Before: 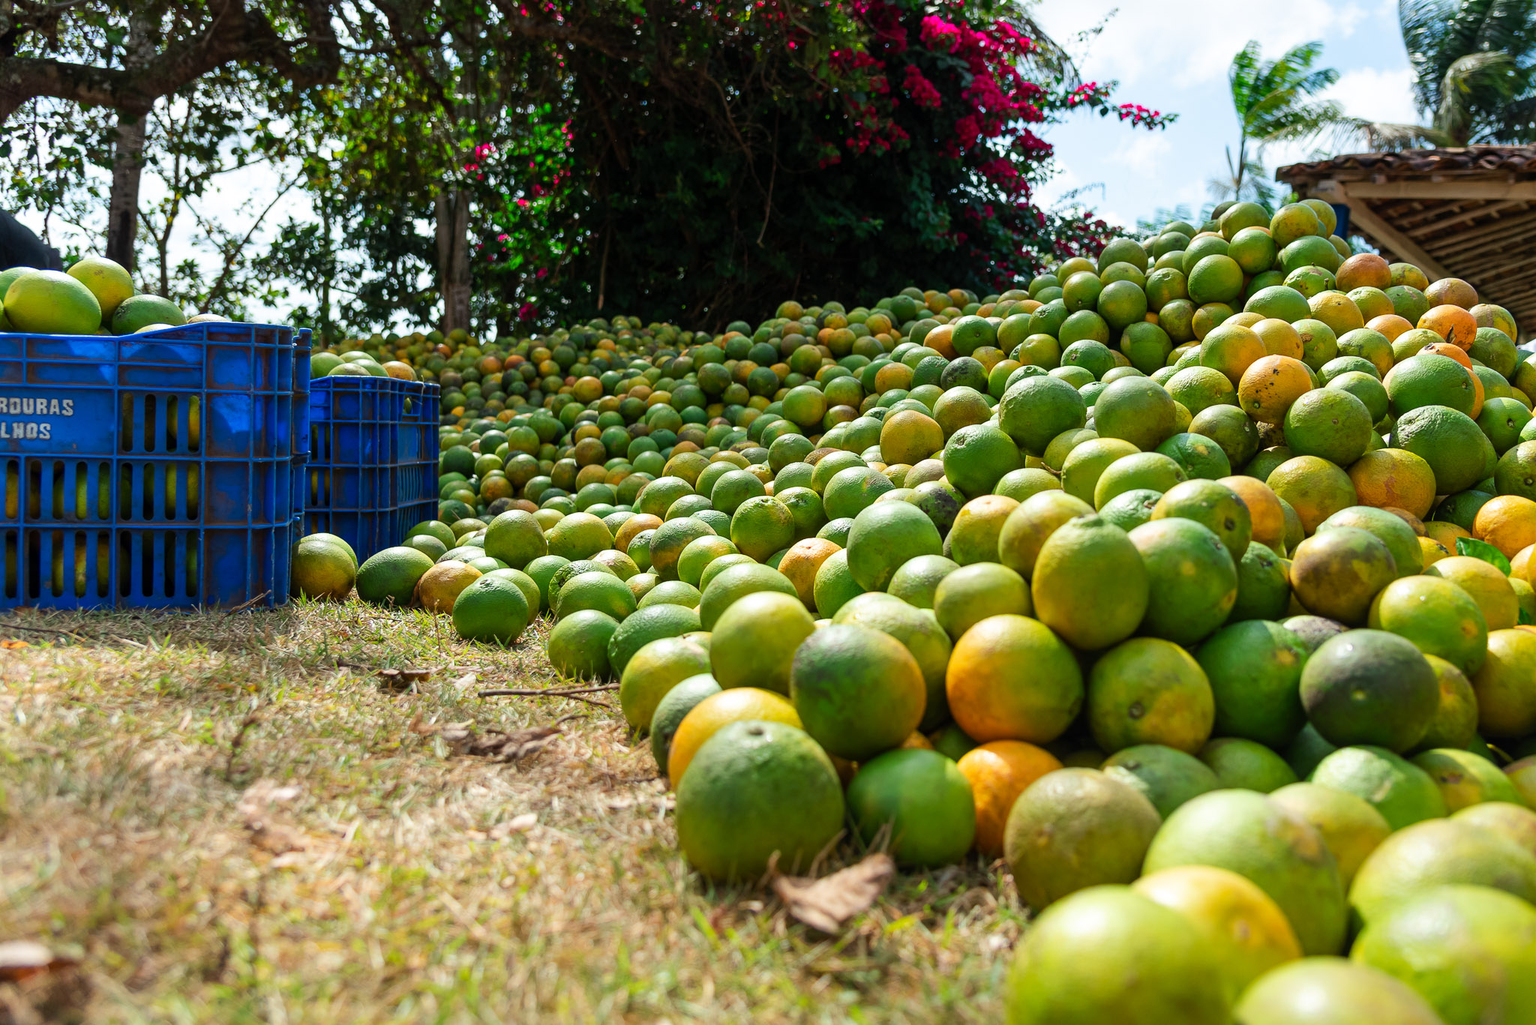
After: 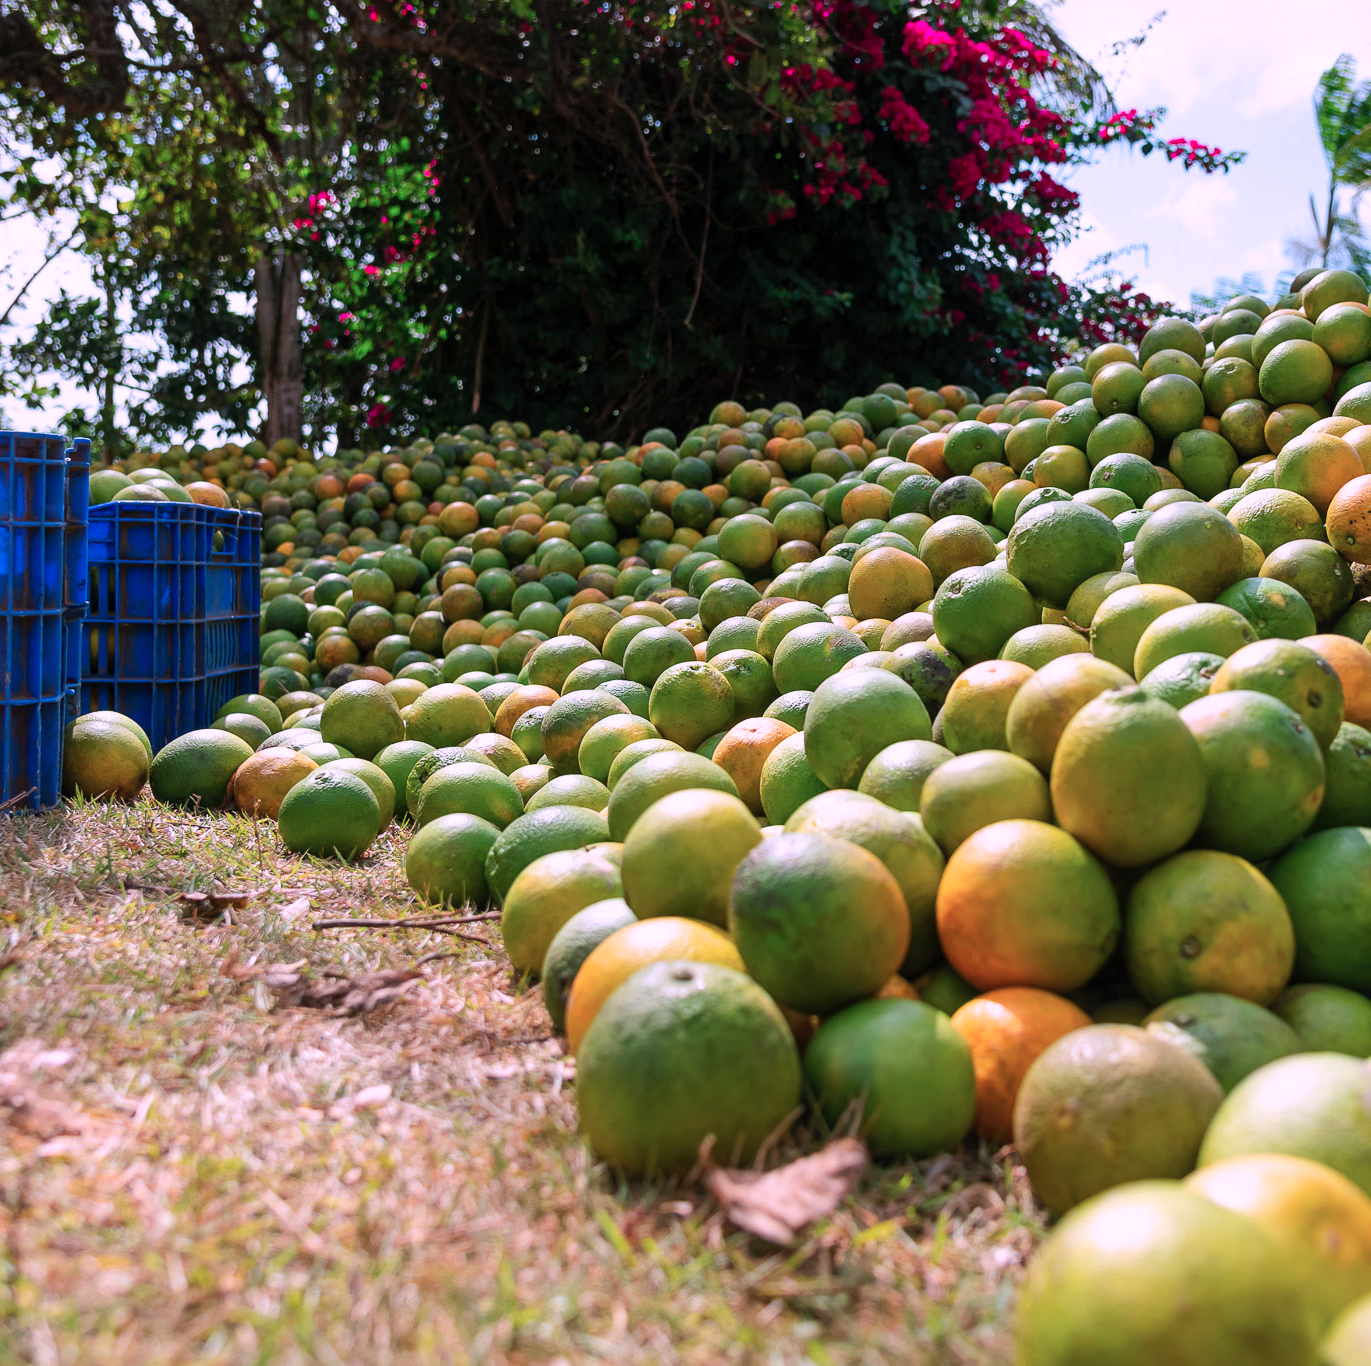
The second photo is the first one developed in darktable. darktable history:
color correction: highlights a* 15.31, highlights b* -20.65
crop and rotate: left 15.917%, right 17.102%
shadows and highlights: radius 125.33, shadows 21.17, highlights -23.04, highlights color adjustment 0.396%, low approximation 0.01
